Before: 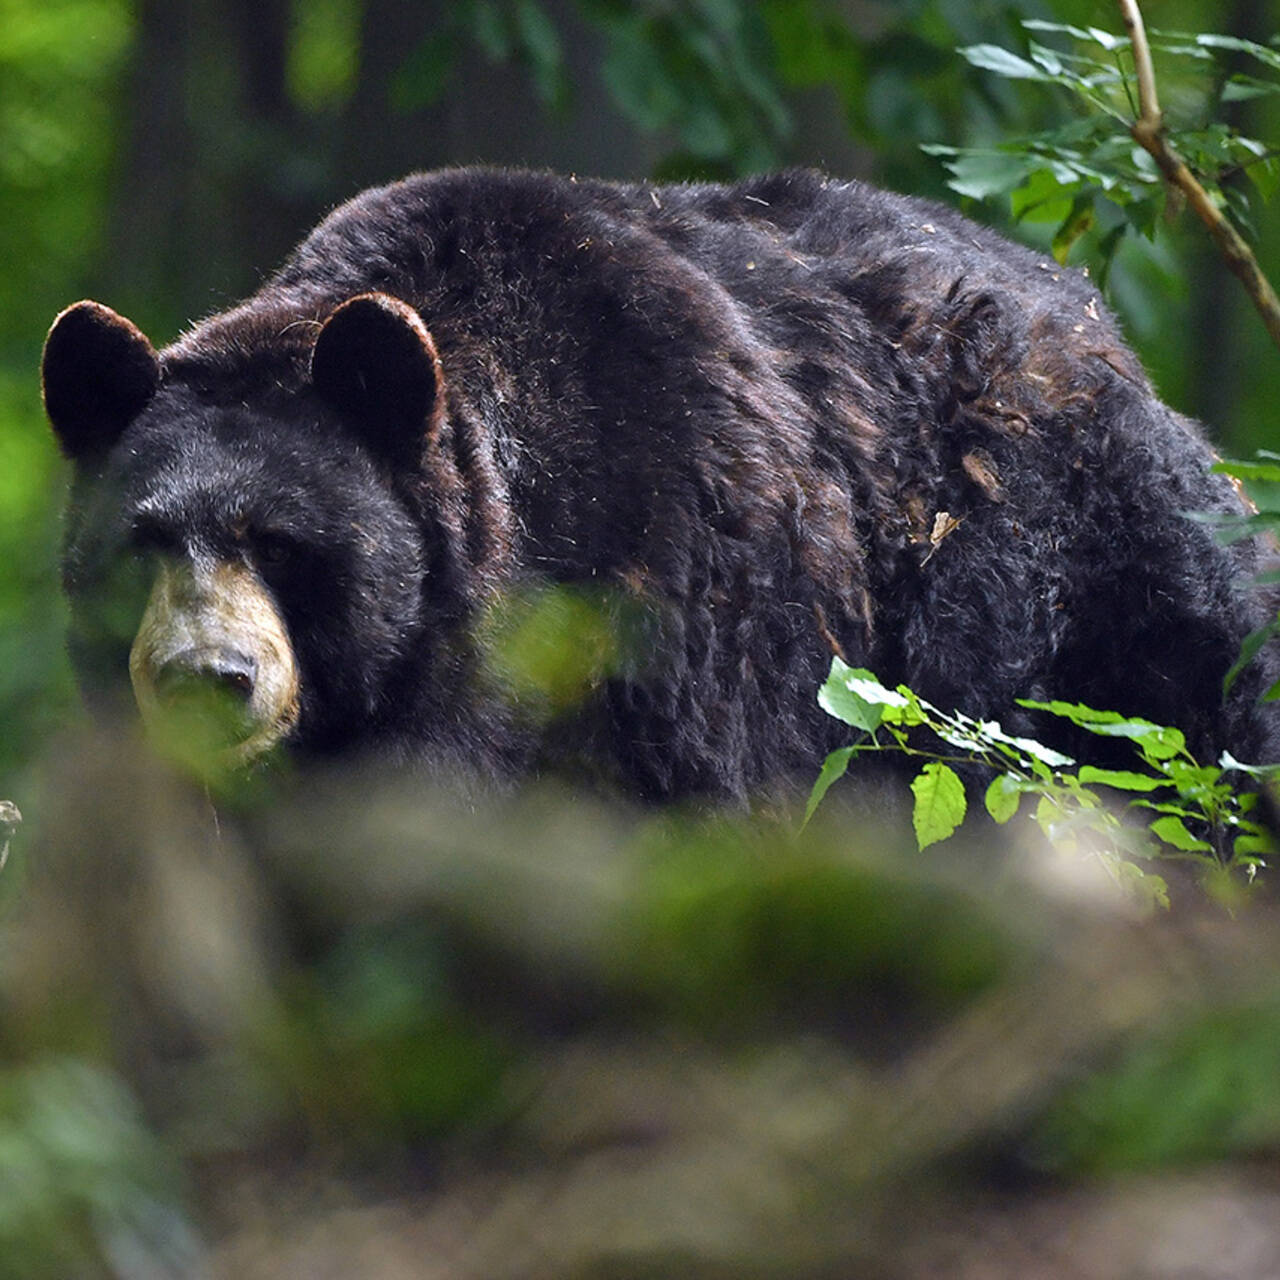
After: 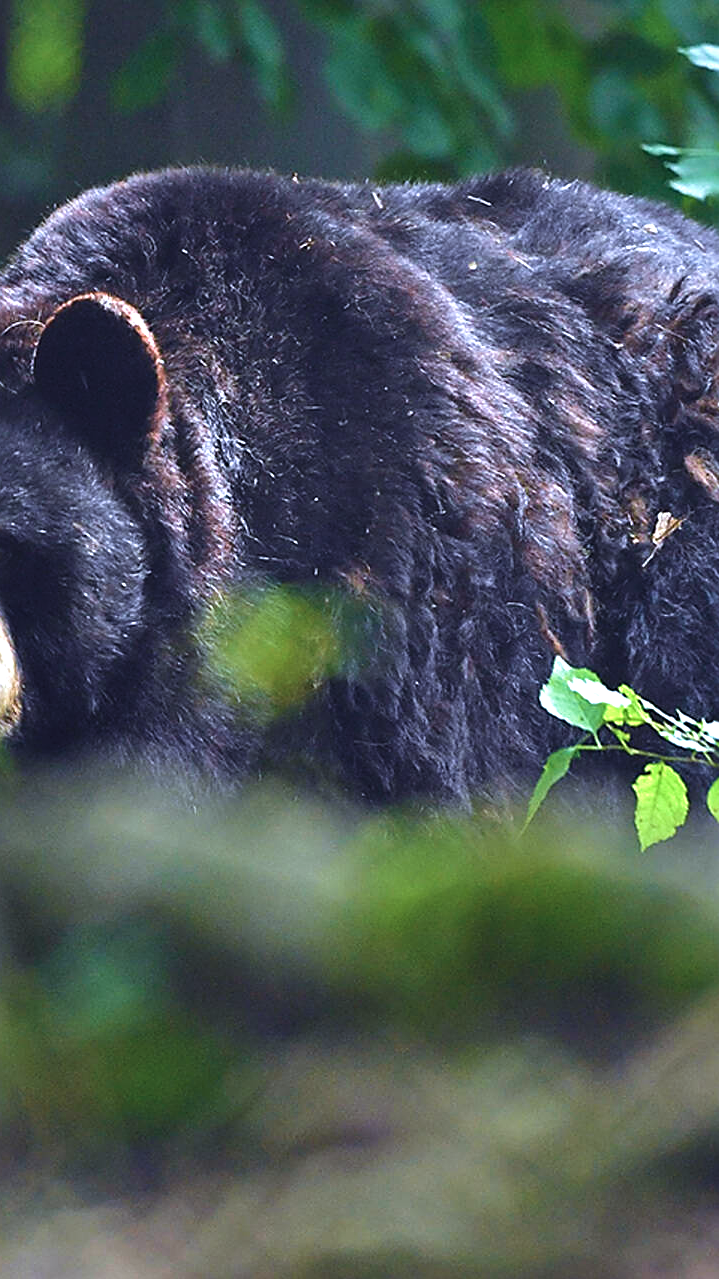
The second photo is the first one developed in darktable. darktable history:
exposure: black level correction -0.005, exposure 0.623 EV, compensate exposure bias true, compensate highlight preservation false
velvia: on, module defaults
crop: left 21.782%, right 21.977%, bottom 0.006%
color calibration: x 0.372, y 0.386, temperature 4286.47 K
sharpen: on, module defaults
